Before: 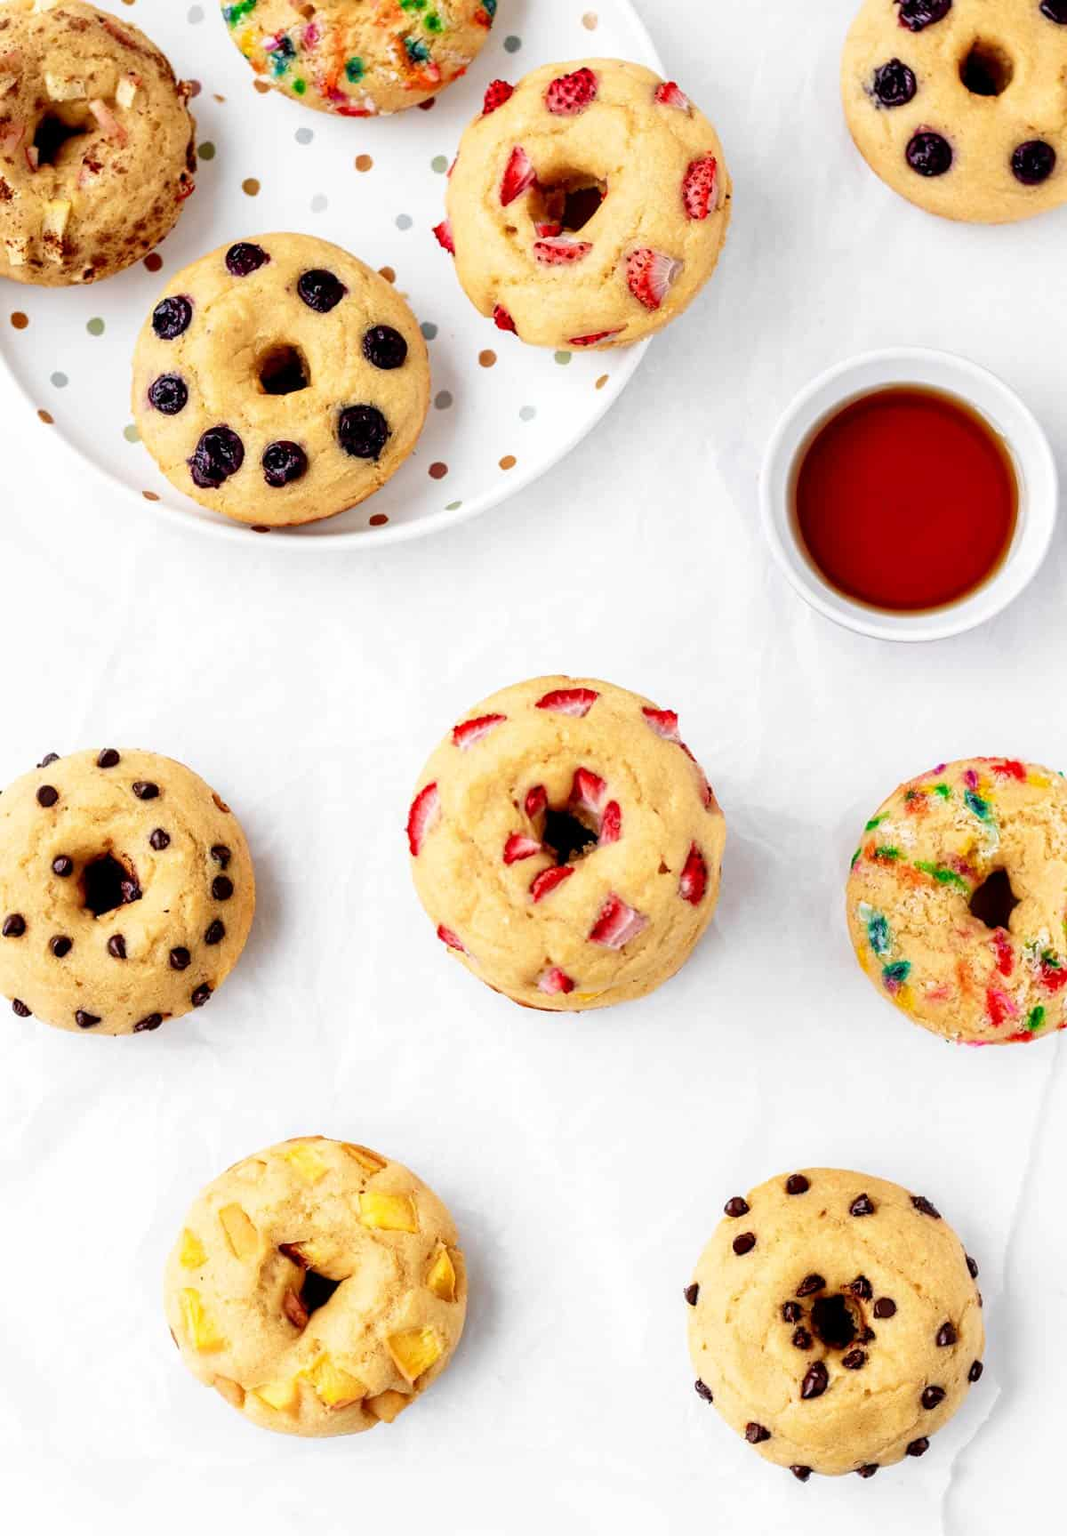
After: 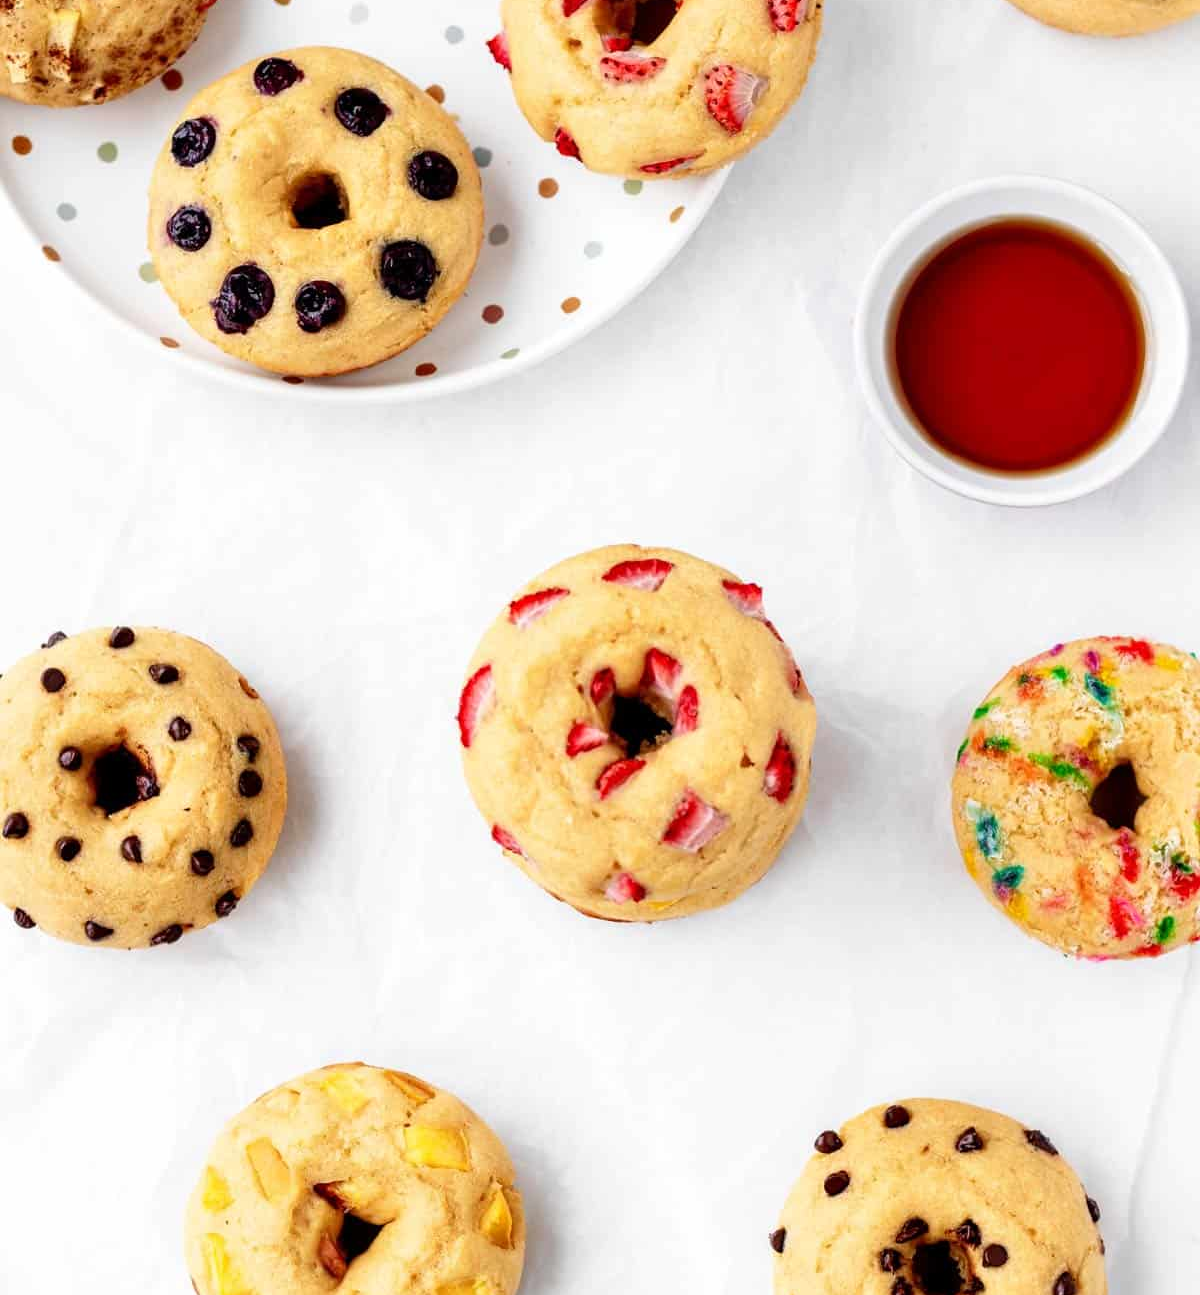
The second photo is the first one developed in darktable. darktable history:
tone equalizer: on, module defaults
crop and rotate: top 12.5%, bottom 12.5%
